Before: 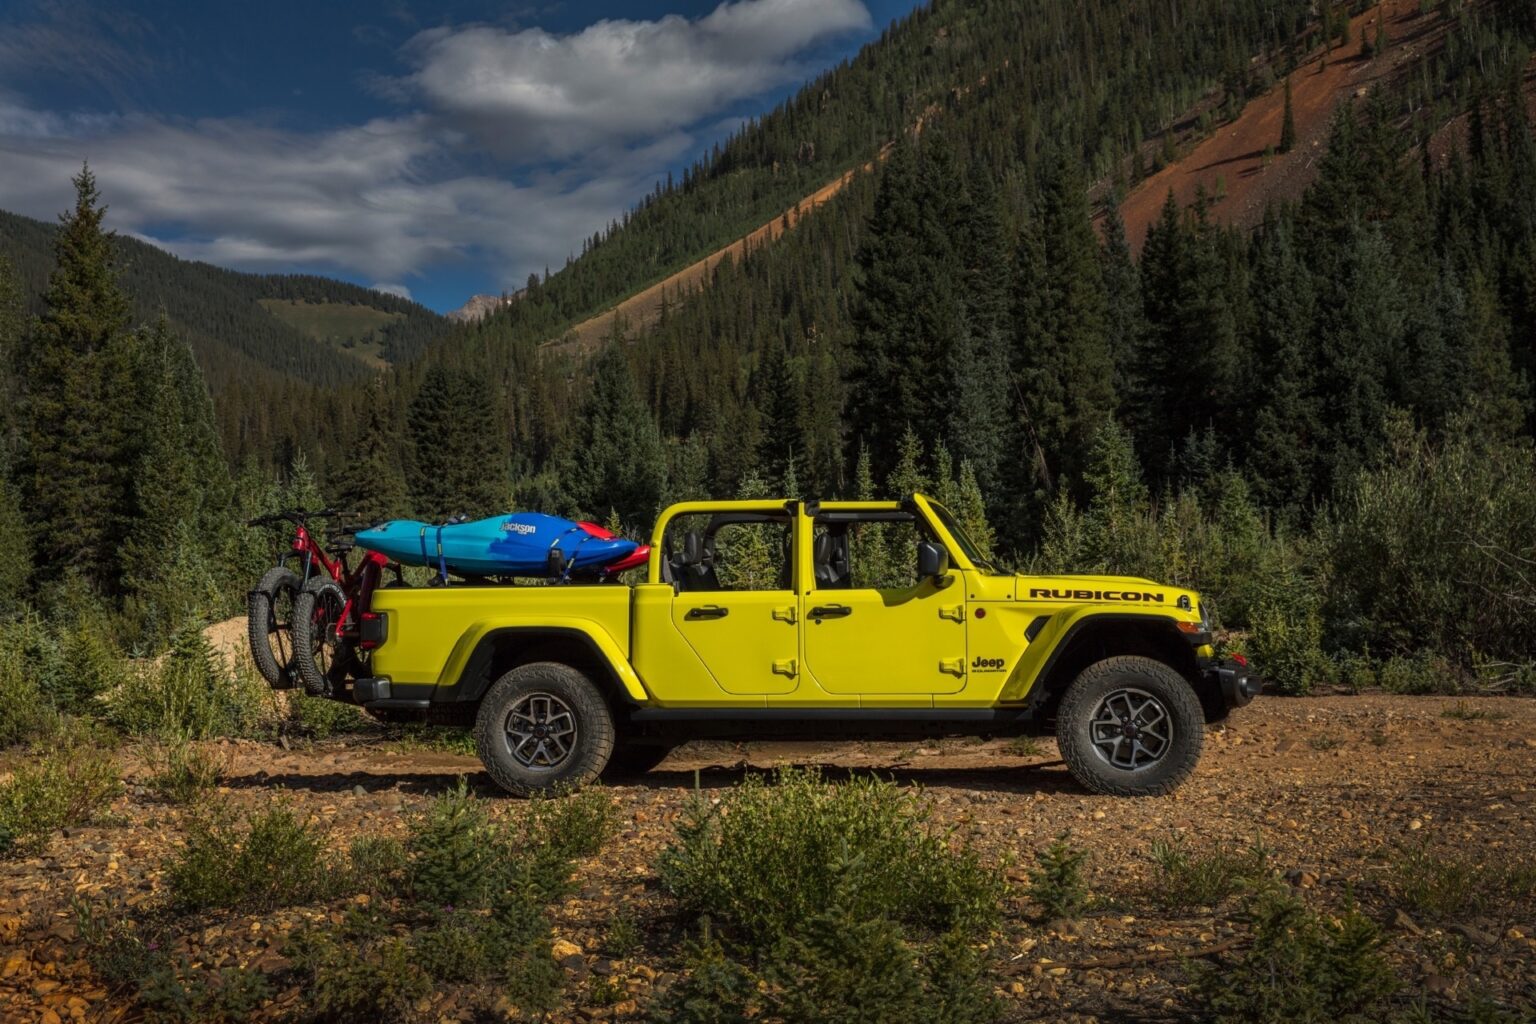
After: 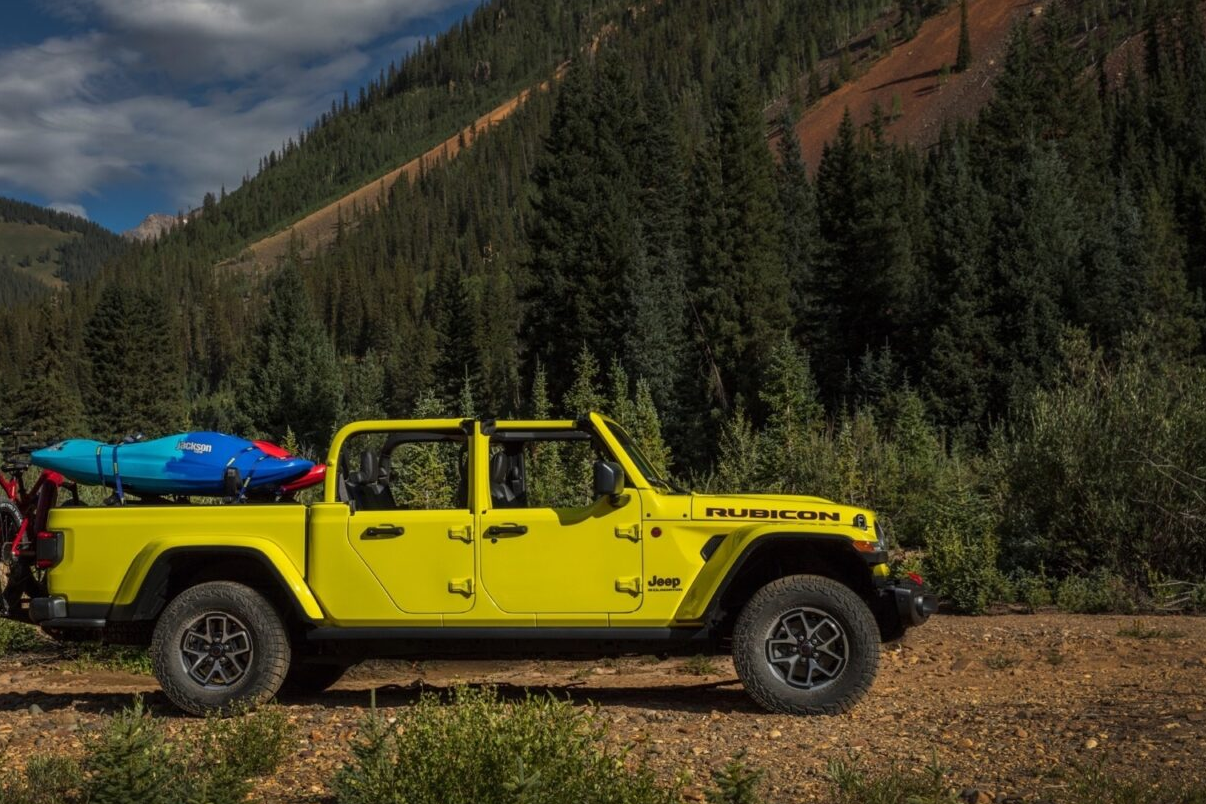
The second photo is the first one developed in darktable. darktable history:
crop and rotate: left 21.12%, top 7.992%, right 0.356%, bottom 13.426%
